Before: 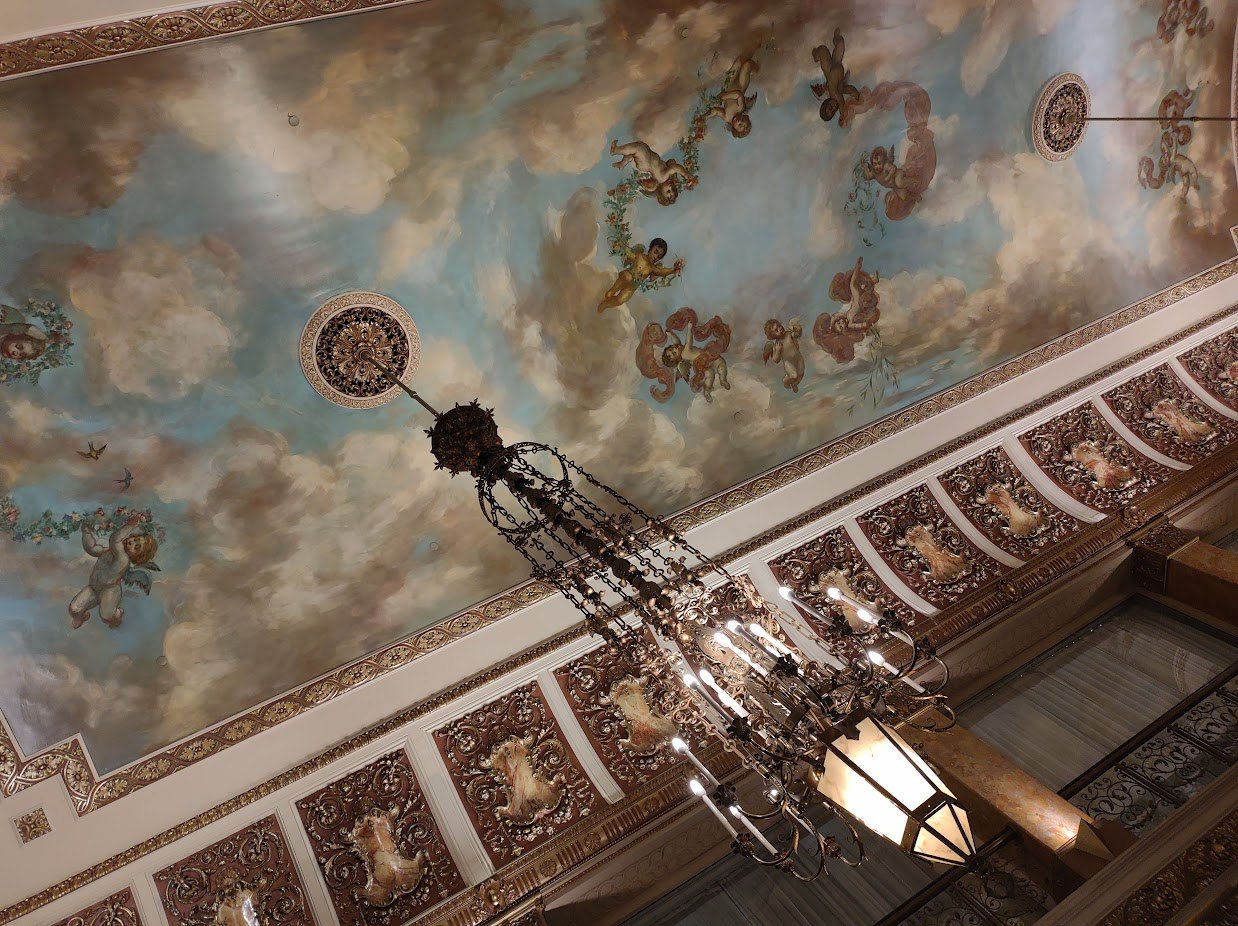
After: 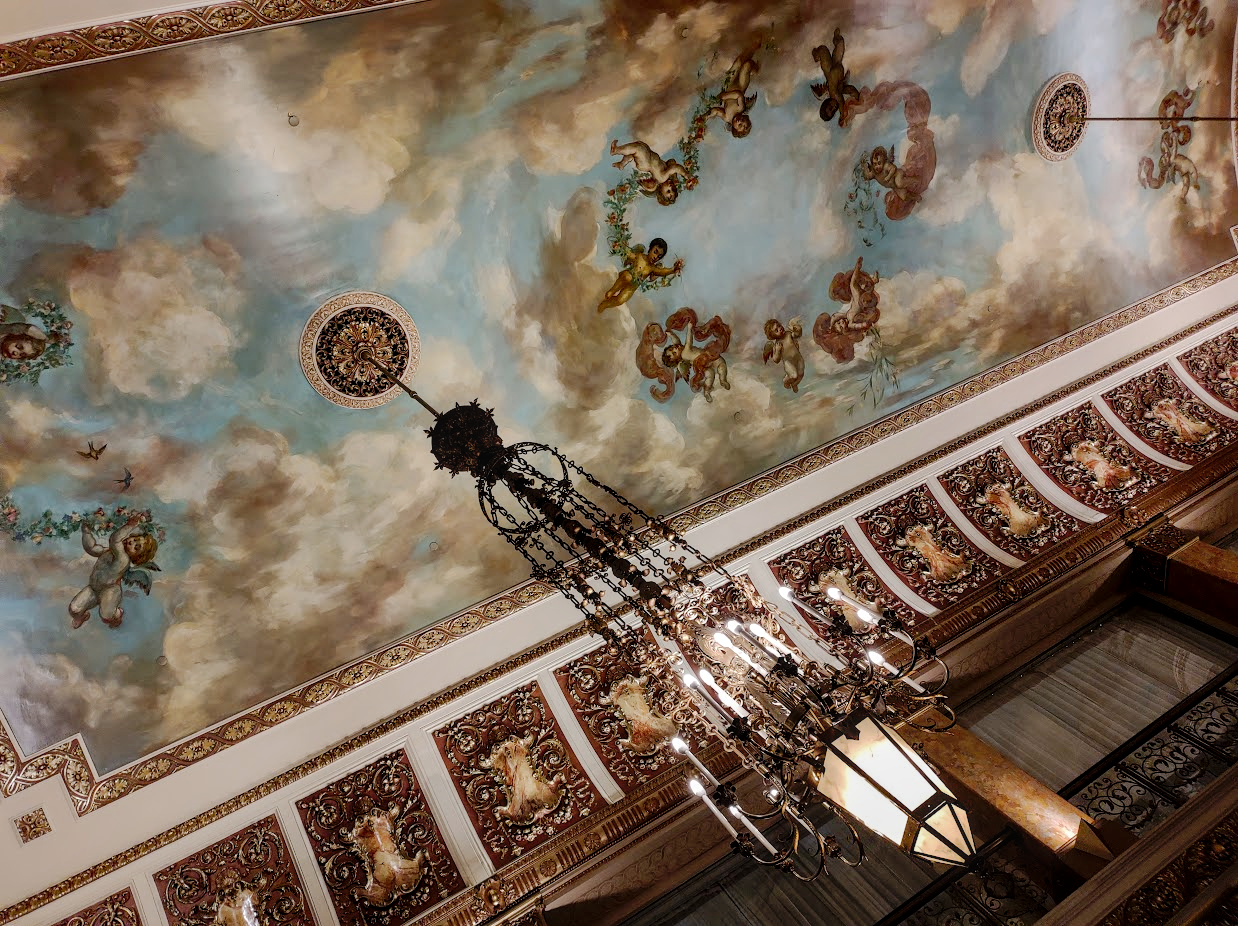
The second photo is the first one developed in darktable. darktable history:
tone curve: curves: ch0 [(0.003, 0) (0.066, 0.017) (0.163, 0.09) (0.264, 0.238) (0.395, 0.421) (0.517, 0.575) (0.633, 0.687) (0.791, 0.814) (1, 1)]; ch1 [(0, 0) (0.149, 0.17) (0.327, 0.339) (0.39, 0.403) (0.456, 0.463) (0.501, 0.502) (0.512, 0.507) (0.53, 0.533) (0.575, 0.592) (0.671, 0.655) (0.729, 0.679) (1, 1)]; ch2 [(0, 0) (0.337, 0.382) (0.464, 0.47) (0.501, 0.502) (0.527, 0.532) (0.563, 0.555) (0.615, 0.61) (0.663, 0.68) (1, 1)], preserve colors none
local contrast: on, module defaults
